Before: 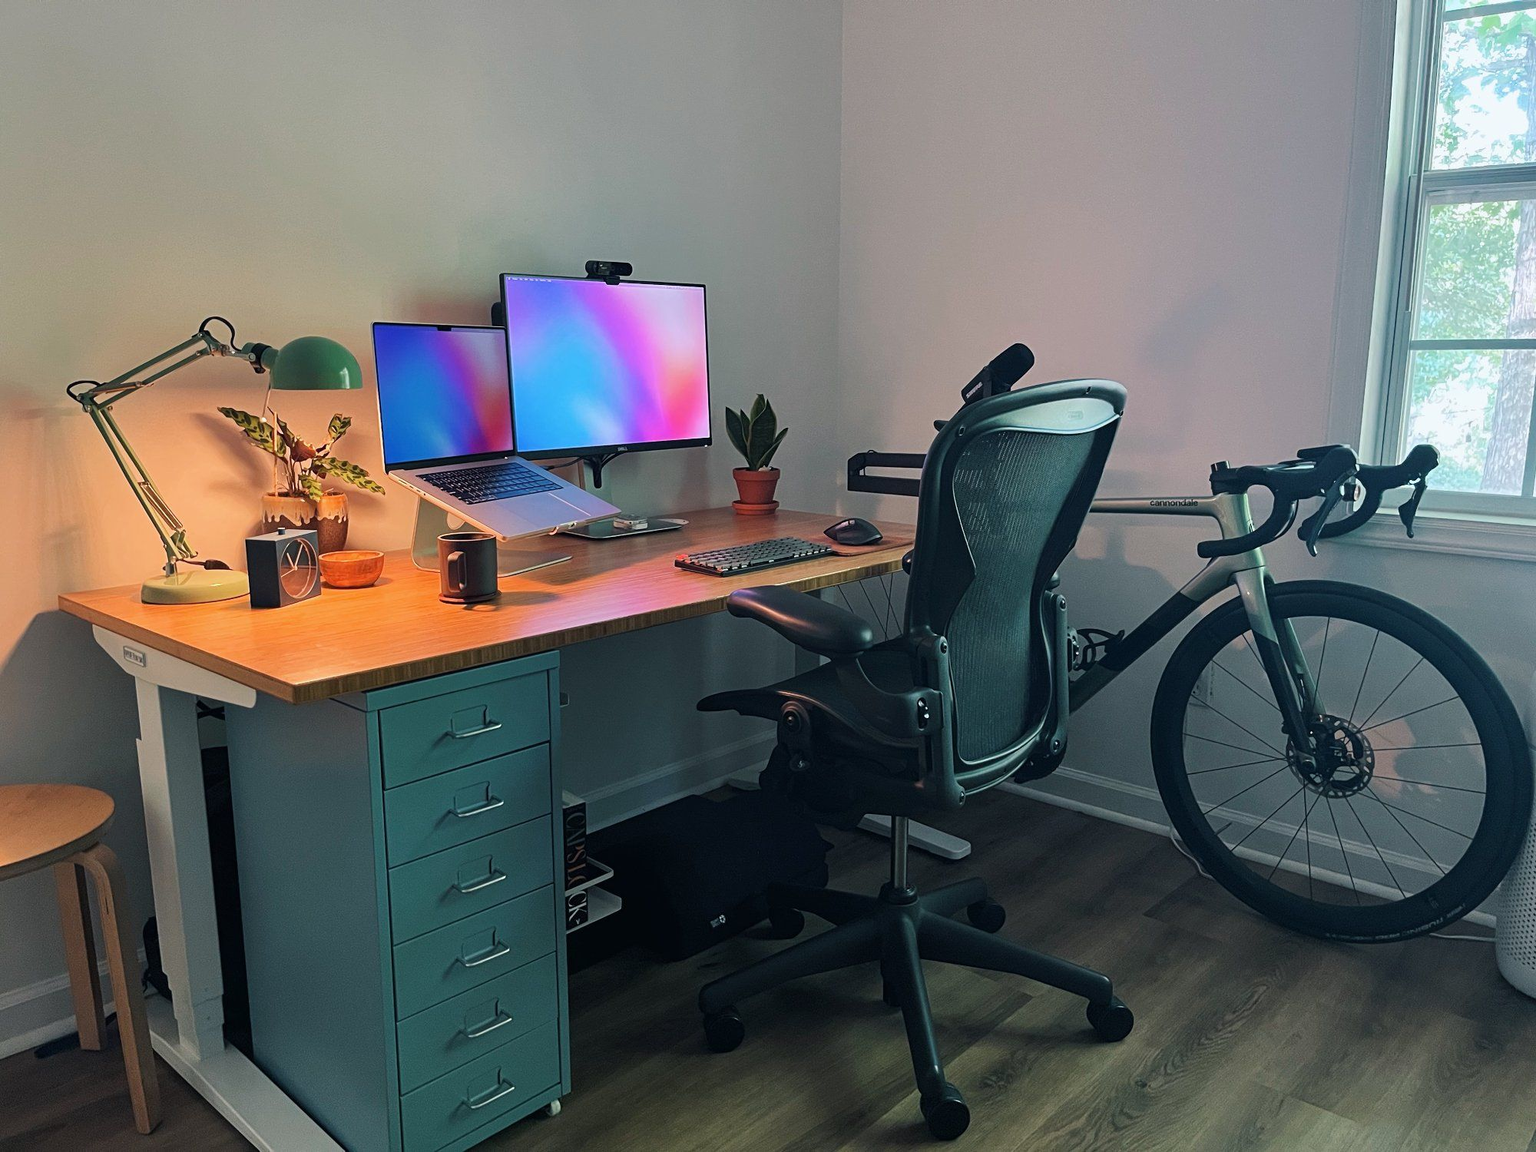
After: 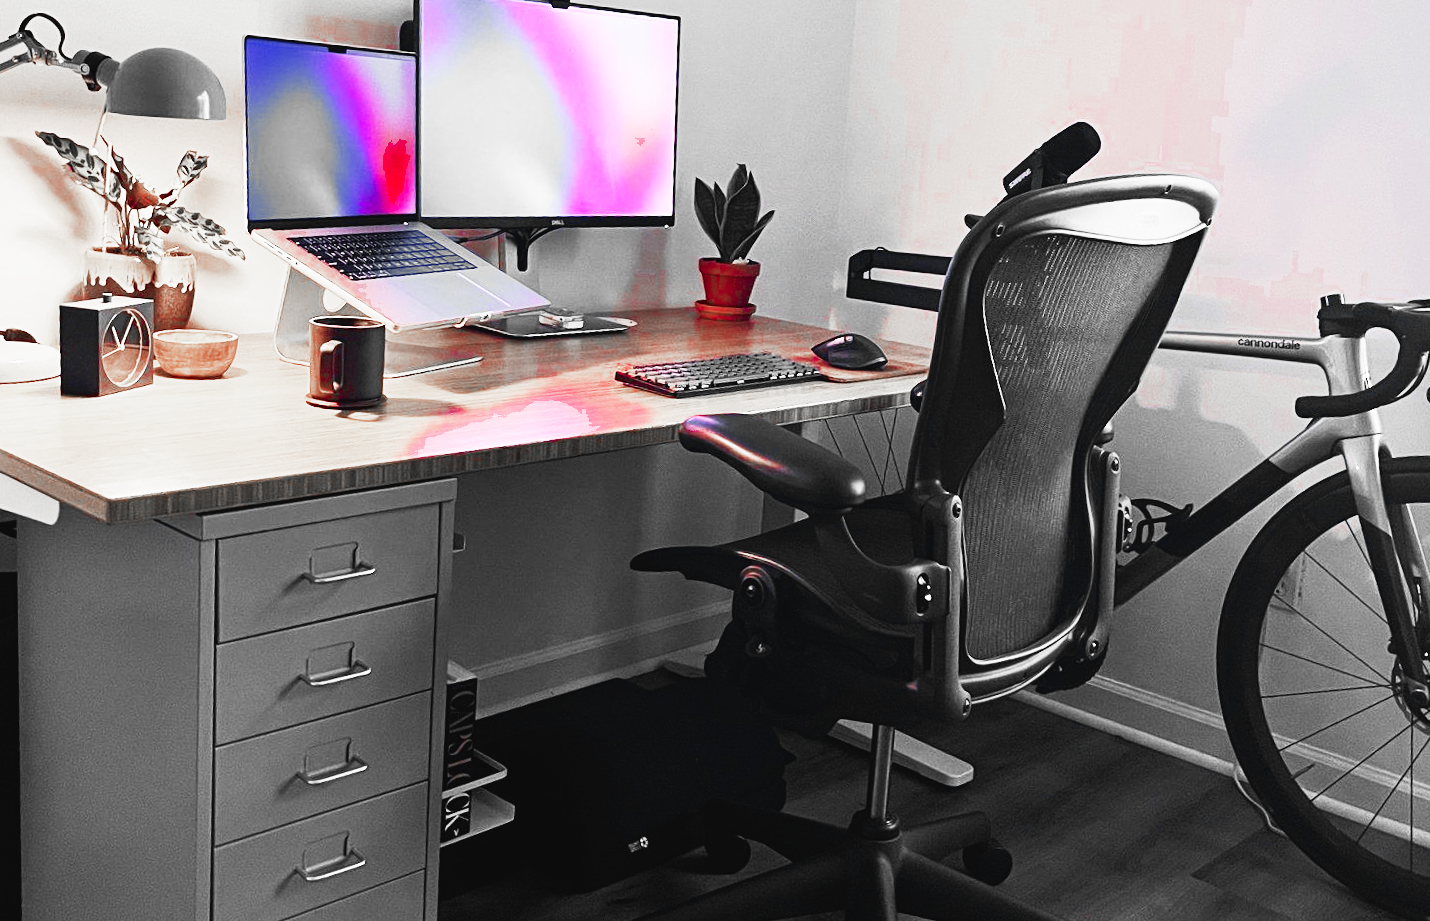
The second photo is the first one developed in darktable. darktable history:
color zones: curves: ch0 [(0, 0.278) (0.143, 0.5) (0.286, 0.5) (0.429, 0.5) (0.571, 0.5) (0.714, 0.5) (0.857, 0.5) (1, 0.5)]; ch1 [(0, 1) (0.143, 0.165) (0.286, 0) (0.429, 0) (0.571, 0) (0.714, 0) (0.857, 0.5) (1, 0.5)]; ch2 [(0, 0.508) (0.143, 0.5) (0.286, 0.5) (0.429, 0.5) (0.571, 0.5) (0.714, 0.5) (0.857, 0.5) (1, 0.5)]
base curve: curves: ch0 [(0, 0) (0.007, 0.004) (0.027, 0.03) (0.046, 0.07) (0.207, 0.54) (0.442, 0.872) (0.673, 0.972) (1, 1)], preserve colors none
tone curve: curves: ch0 [(0, 0.024) (0.119, 0.146) (0.474, 0.464) (0.718, 0.721) (0.817, 0.839) (1, 0.998)]; ch1 [(0, 0) (0.377, 0.416) (0.439, 0.451) (0.477, 0.477) (0.501, 0.497) (0.538, 0.544) (0.58, 0.602) (0.664, 0.676) (0.783, 0.804) (1, 1)]; ch2 [(0, 0) (0.38, 0.405) (0.463, 0.456) (0.498, 0.497) (0.524, 0.535) (0.578, 0.576) (0.648, 0.665) (1, 1)], preserve colors none
crop and rotate: angle -4.06°, left 9.905%, top 20.86%, right 11.985%, bottom 12.066%
